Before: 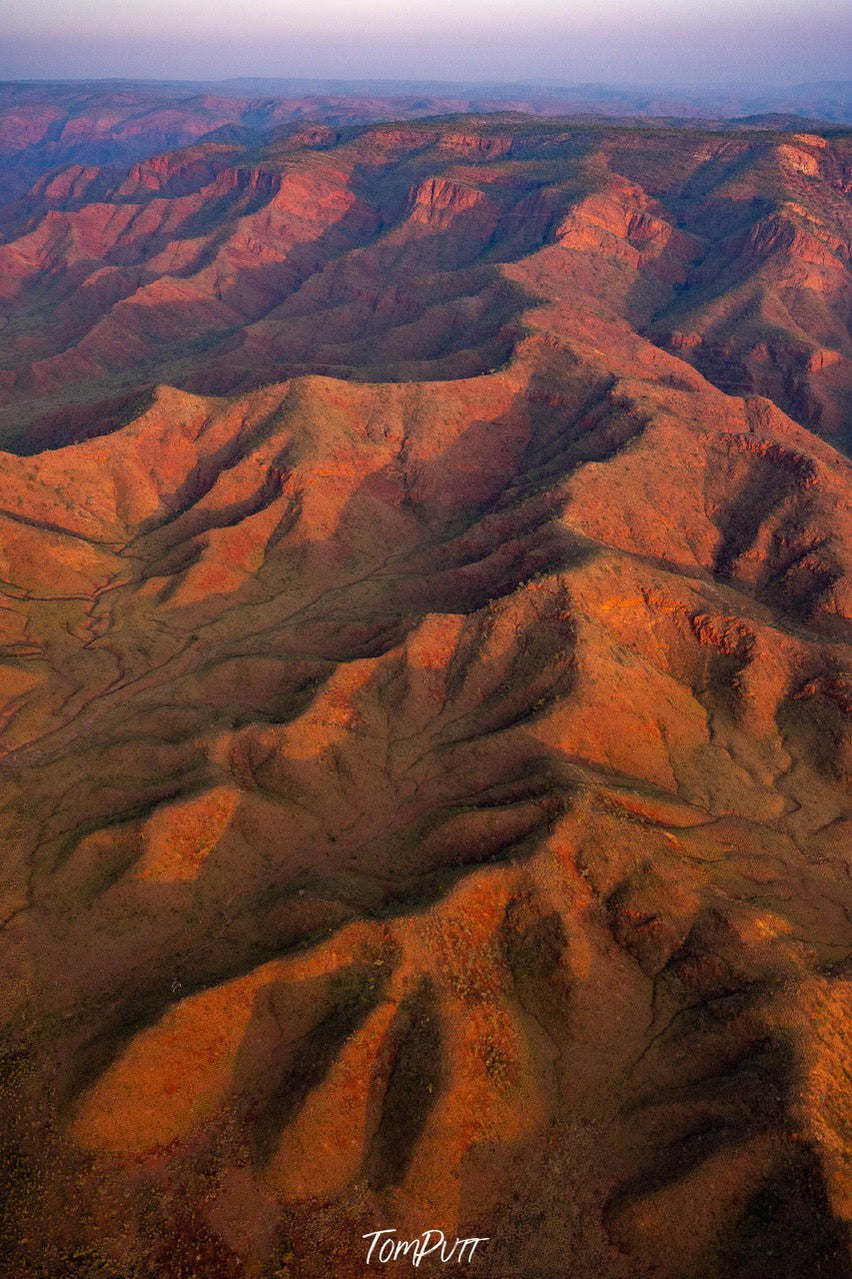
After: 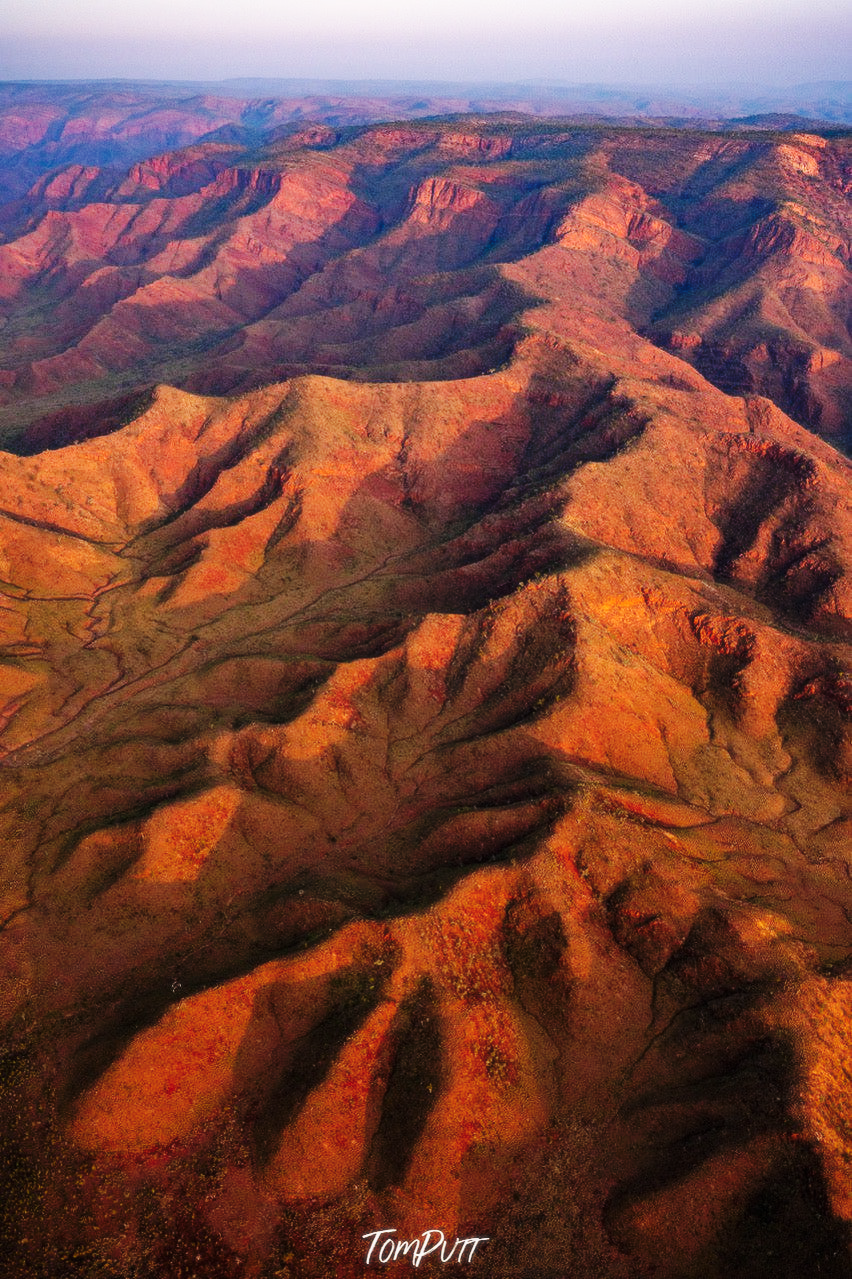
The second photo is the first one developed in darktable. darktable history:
soften: size 10%, saturation 50%, brightness 0.2 EV, mix 10%
base curve: curves: ch0 [(0, 0) (0.036, 0.025) (0.121, 0.166) (0.206, 0.329) (0.605, 0.79) (1, 1)], preserve colors none
color balance rgb: global vibrance 0.5%
